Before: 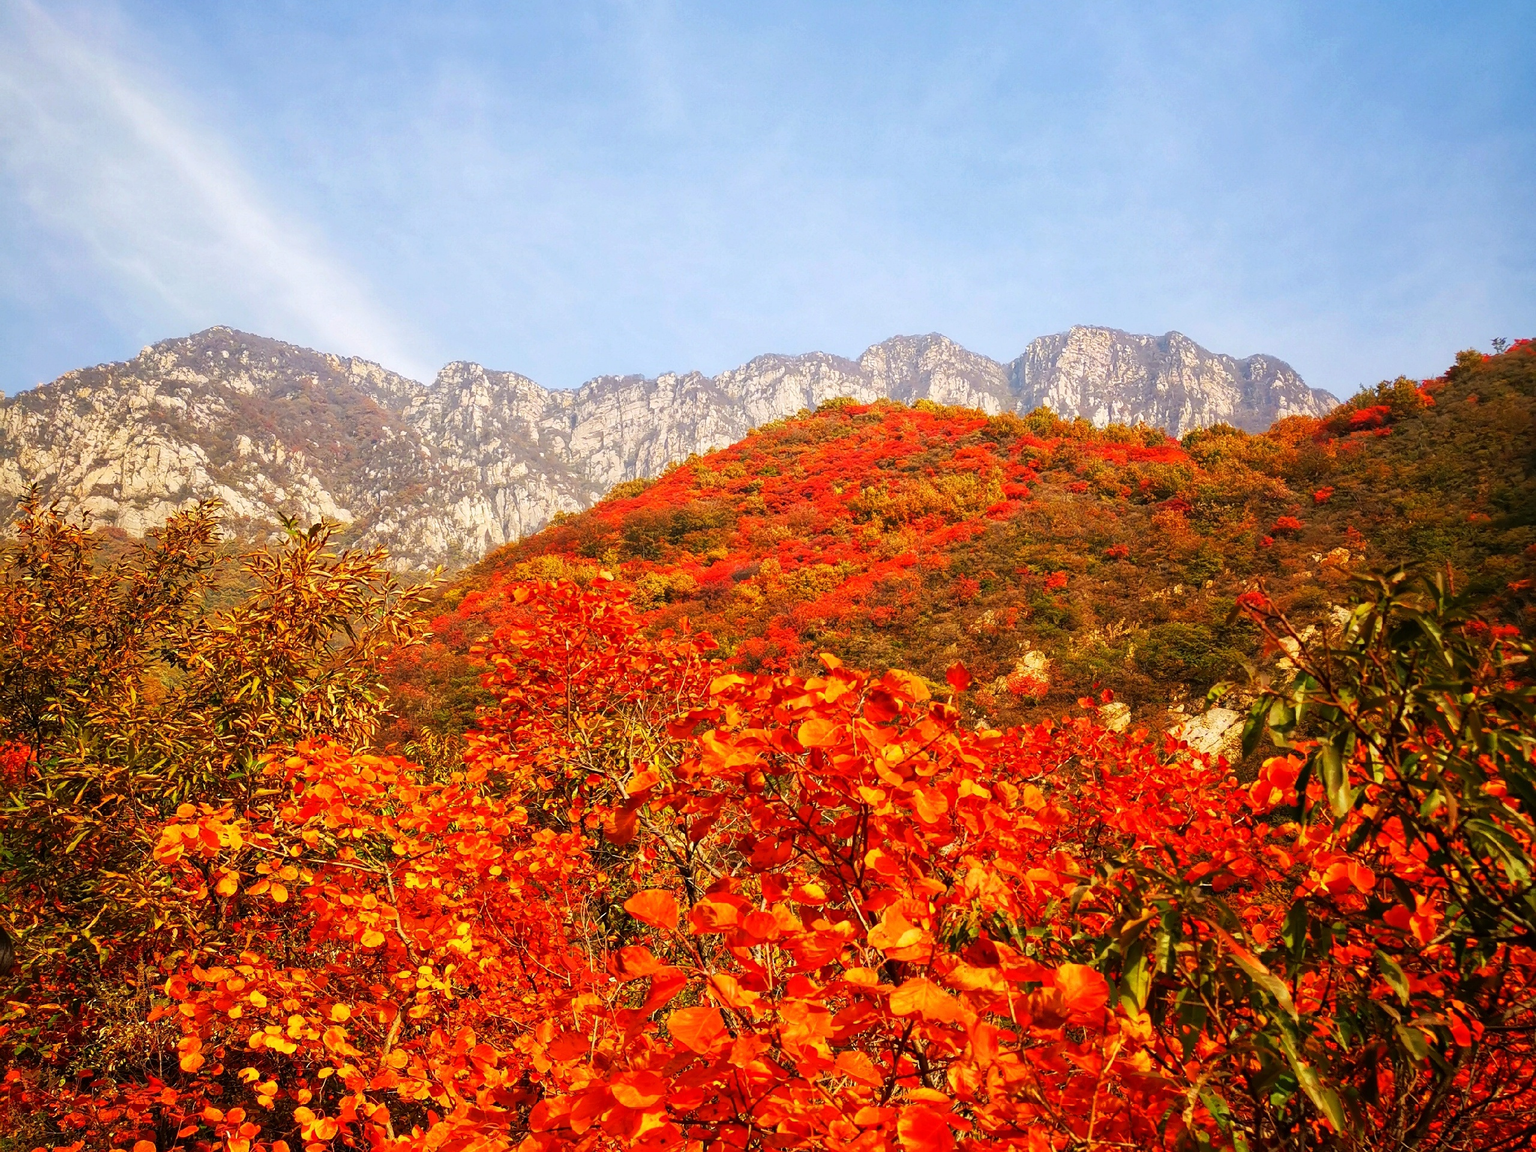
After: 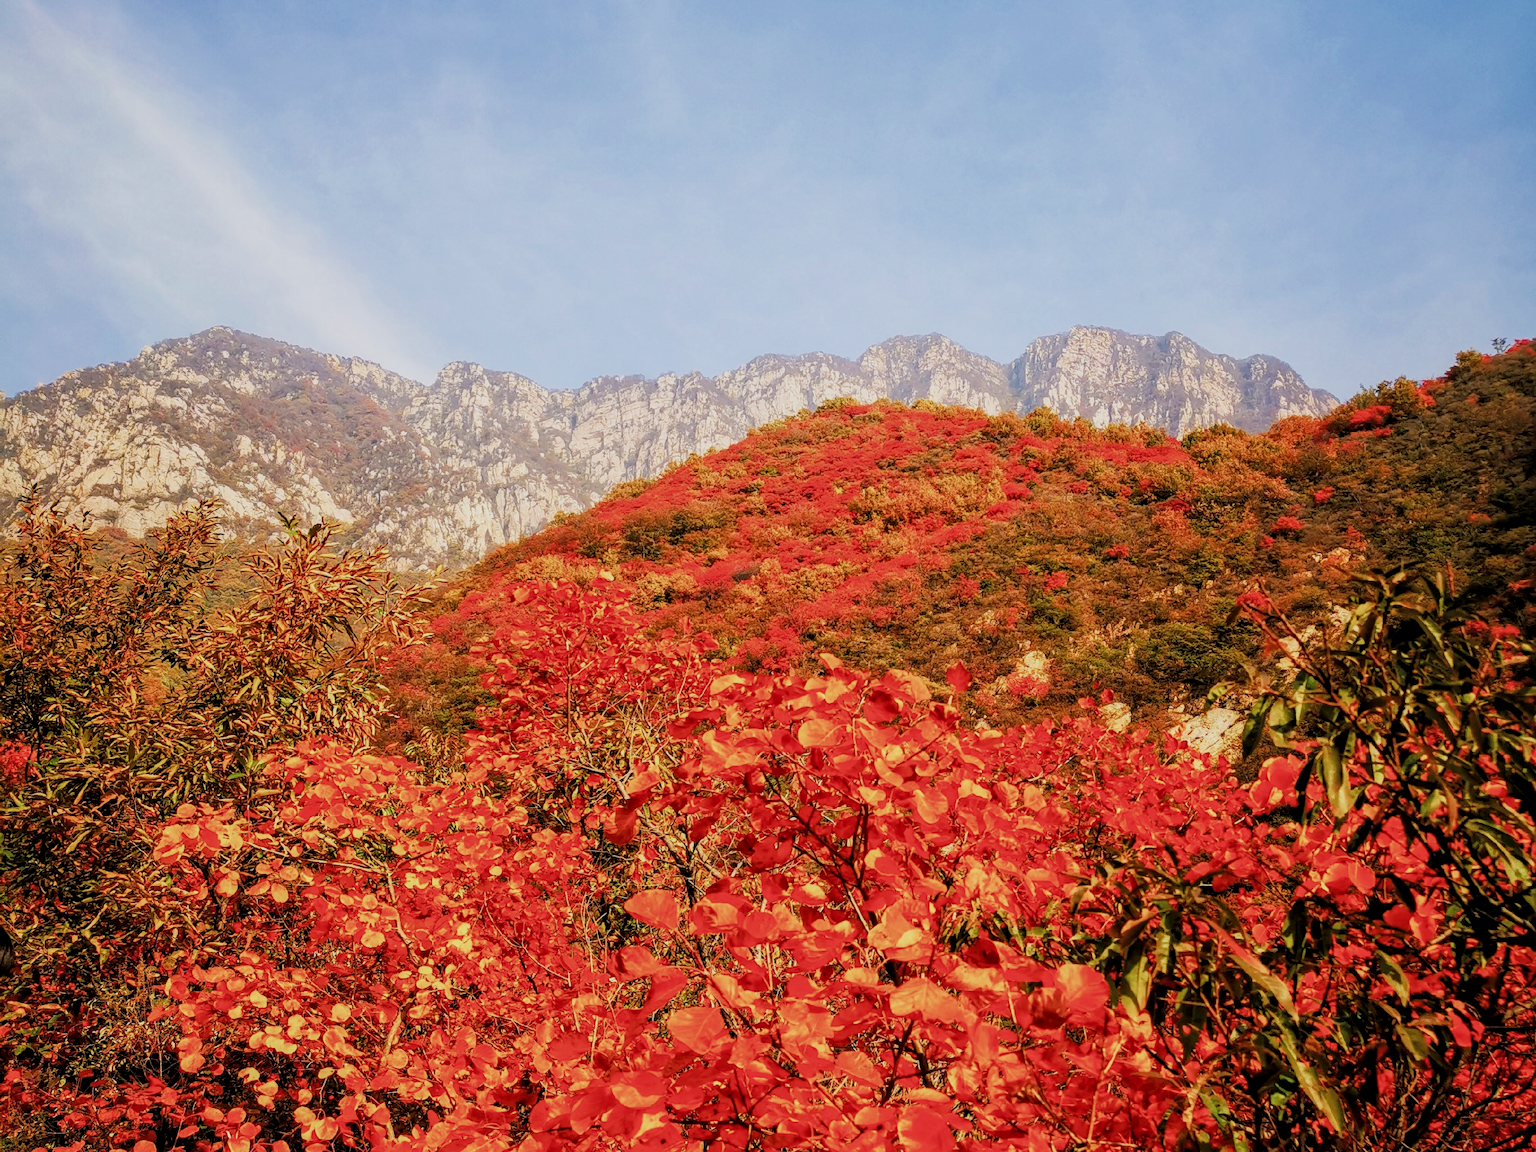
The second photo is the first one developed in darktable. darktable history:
exposure: exposure 0.187 EV, compensate highlight preservation false
local contrast: on, module defaults
filmic rgb: black relative exposure -7.22 EV, white relative exposure 5.38 EV, hardness 3.03, add noise in highlights 0.001, color science v3 (2019), use custom middle-gray values true, contrast in highlights soft
